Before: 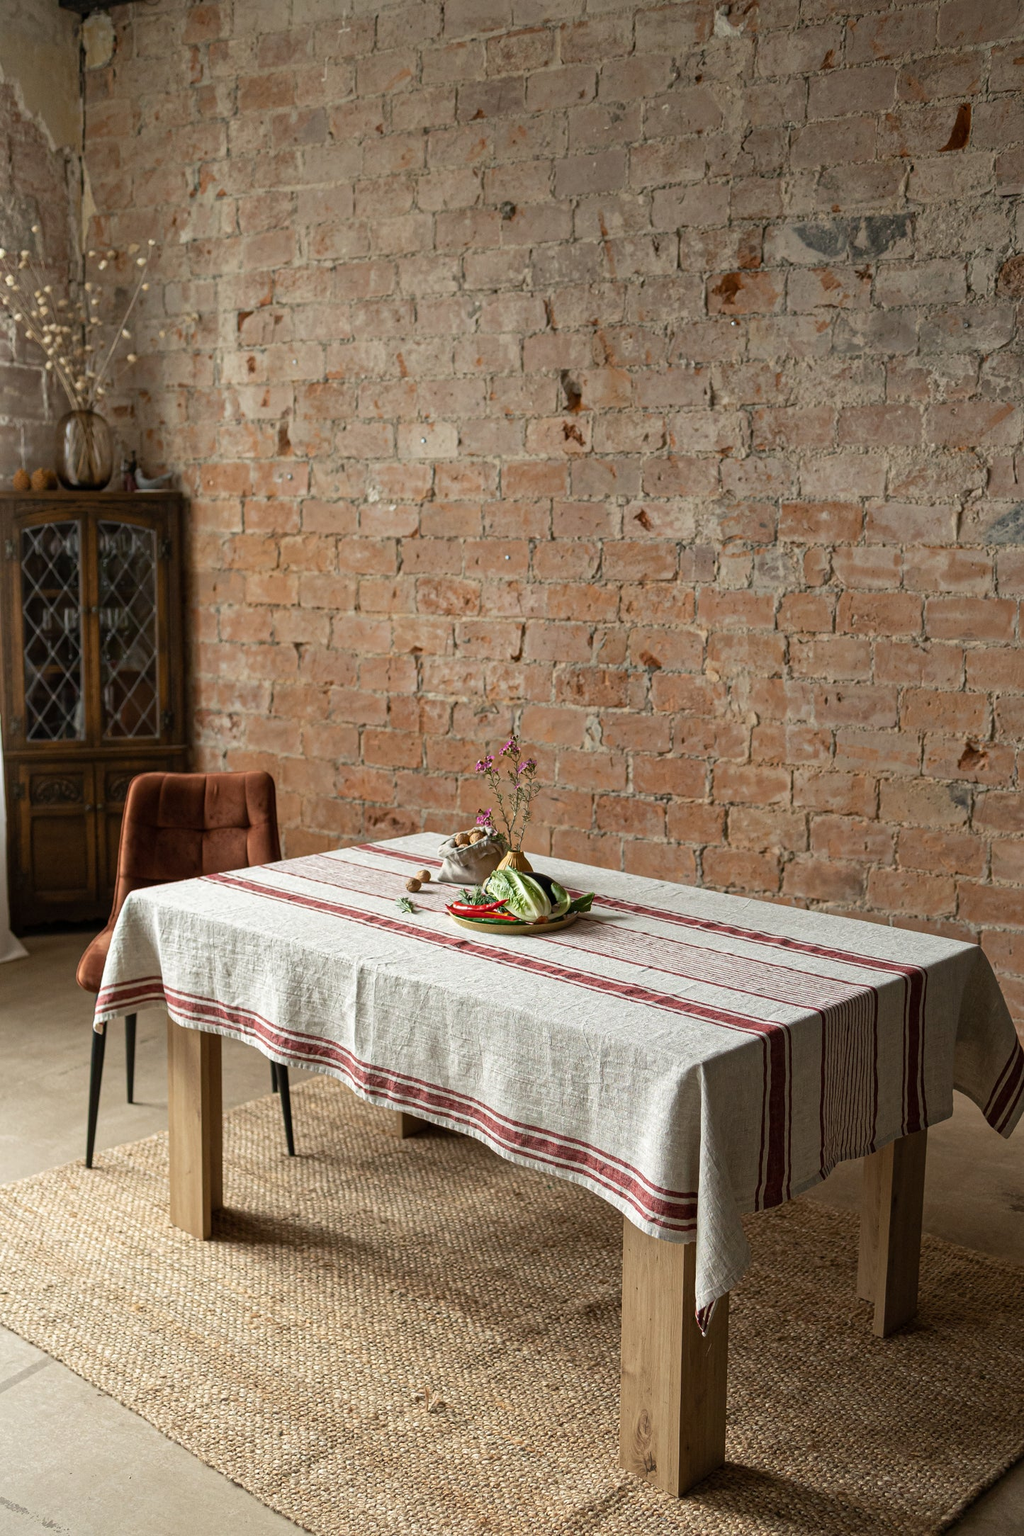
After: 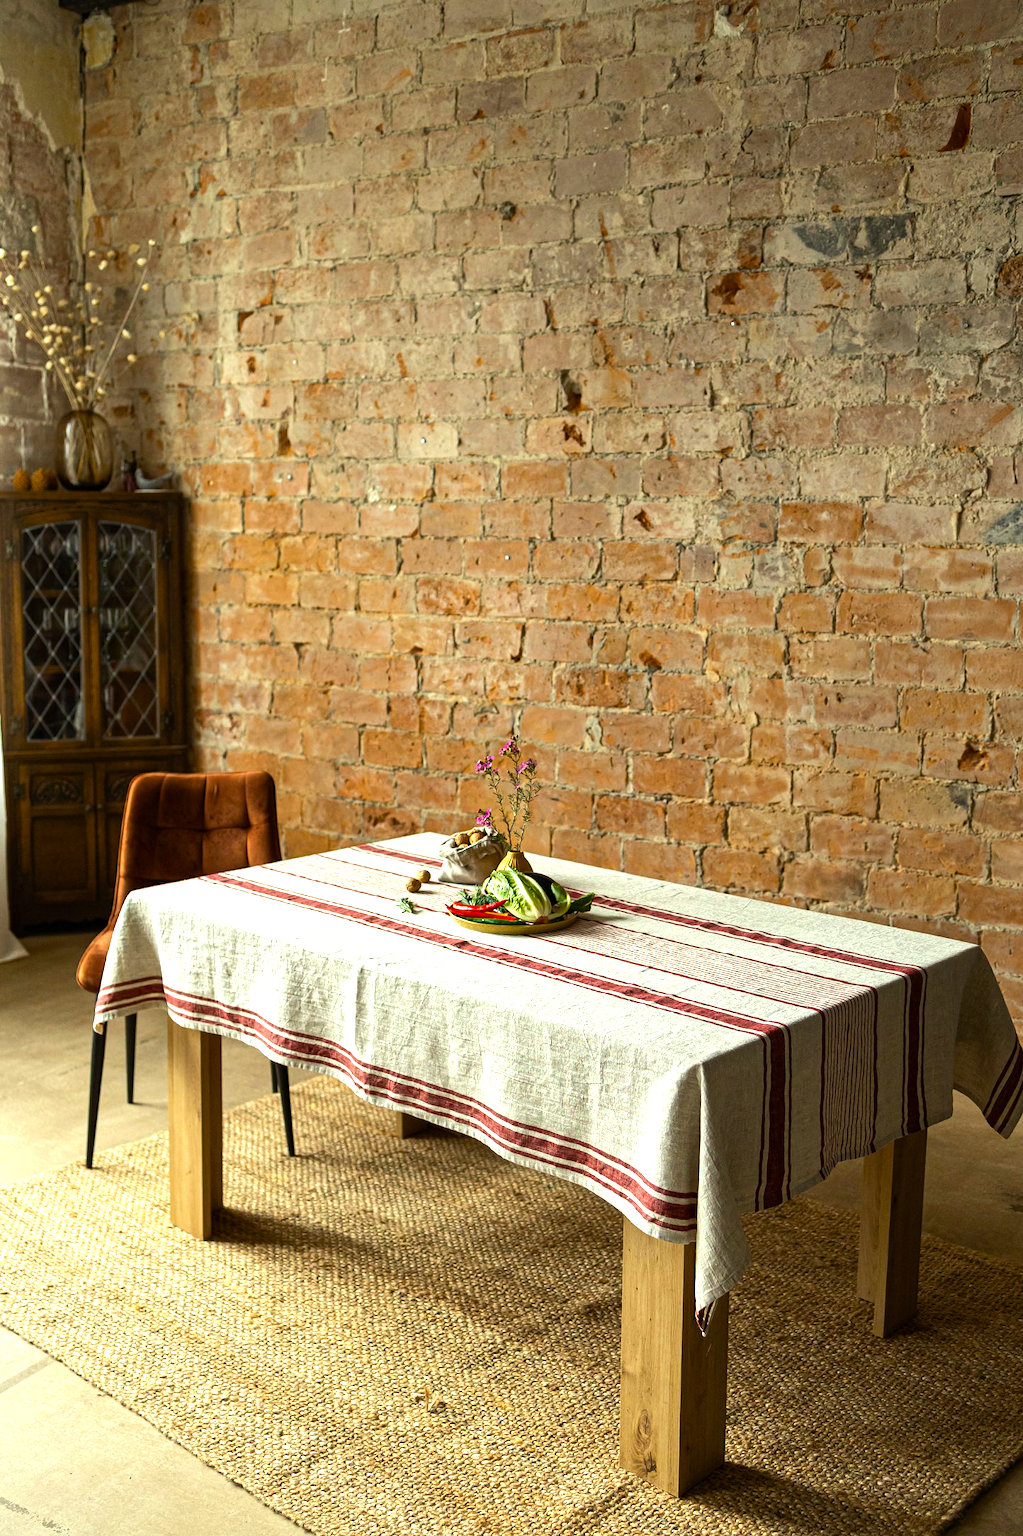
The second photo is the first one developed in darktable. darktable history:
tone equalizer: -8 EV -0.447 EV, -7 EV -0.409 EV, -6 EV -0.306 EV, -5 EV -0.256 EV, -3 EV 0.22 EV, -2 EV 0.317 EV, -1 EV 0.376 EV, +0 EV 0.431 EV, edges refinement/feathering 500, mask exposure compensation -1.57 EV, preserve details no
color correction: highlights a* -4.31, highlights b* 6.7
color balance rgb: perceptual saturation grading › global saturation 31.054%, perceptual brilliance grading › global brilliance 11.308%, global vibrance 20%
